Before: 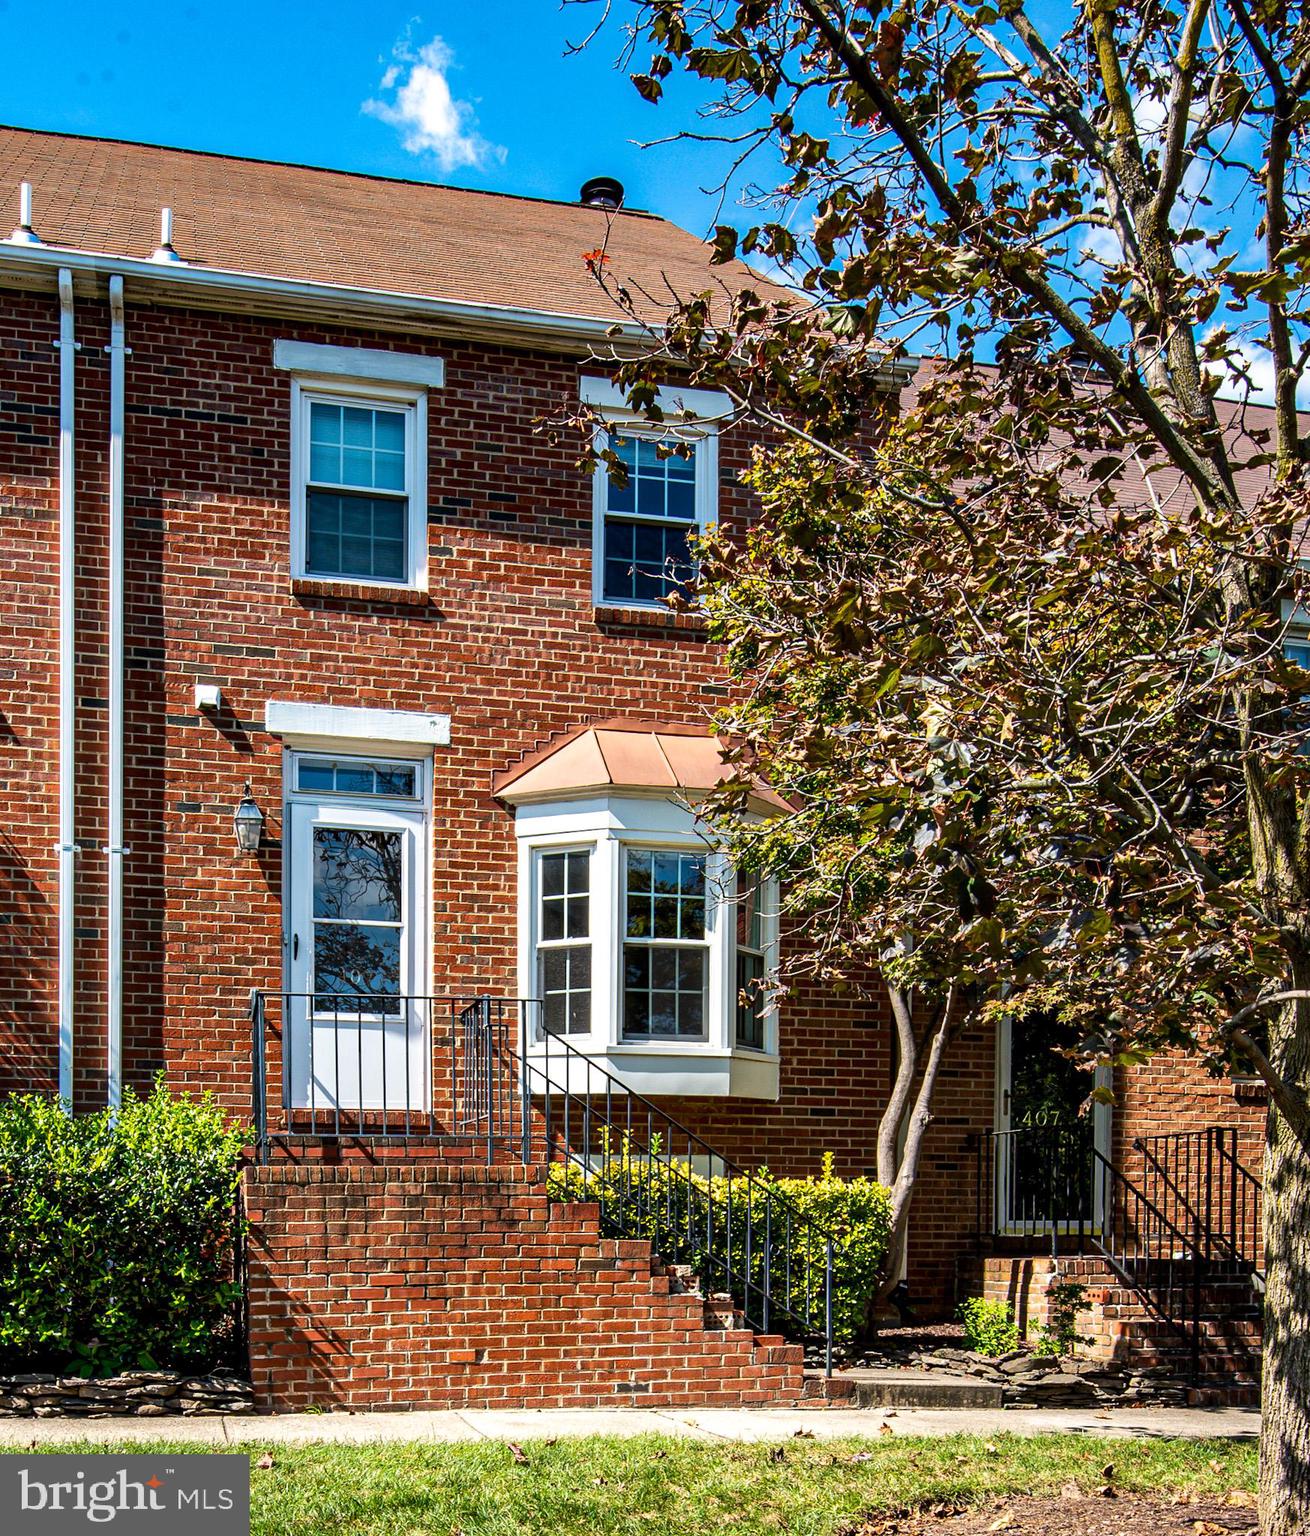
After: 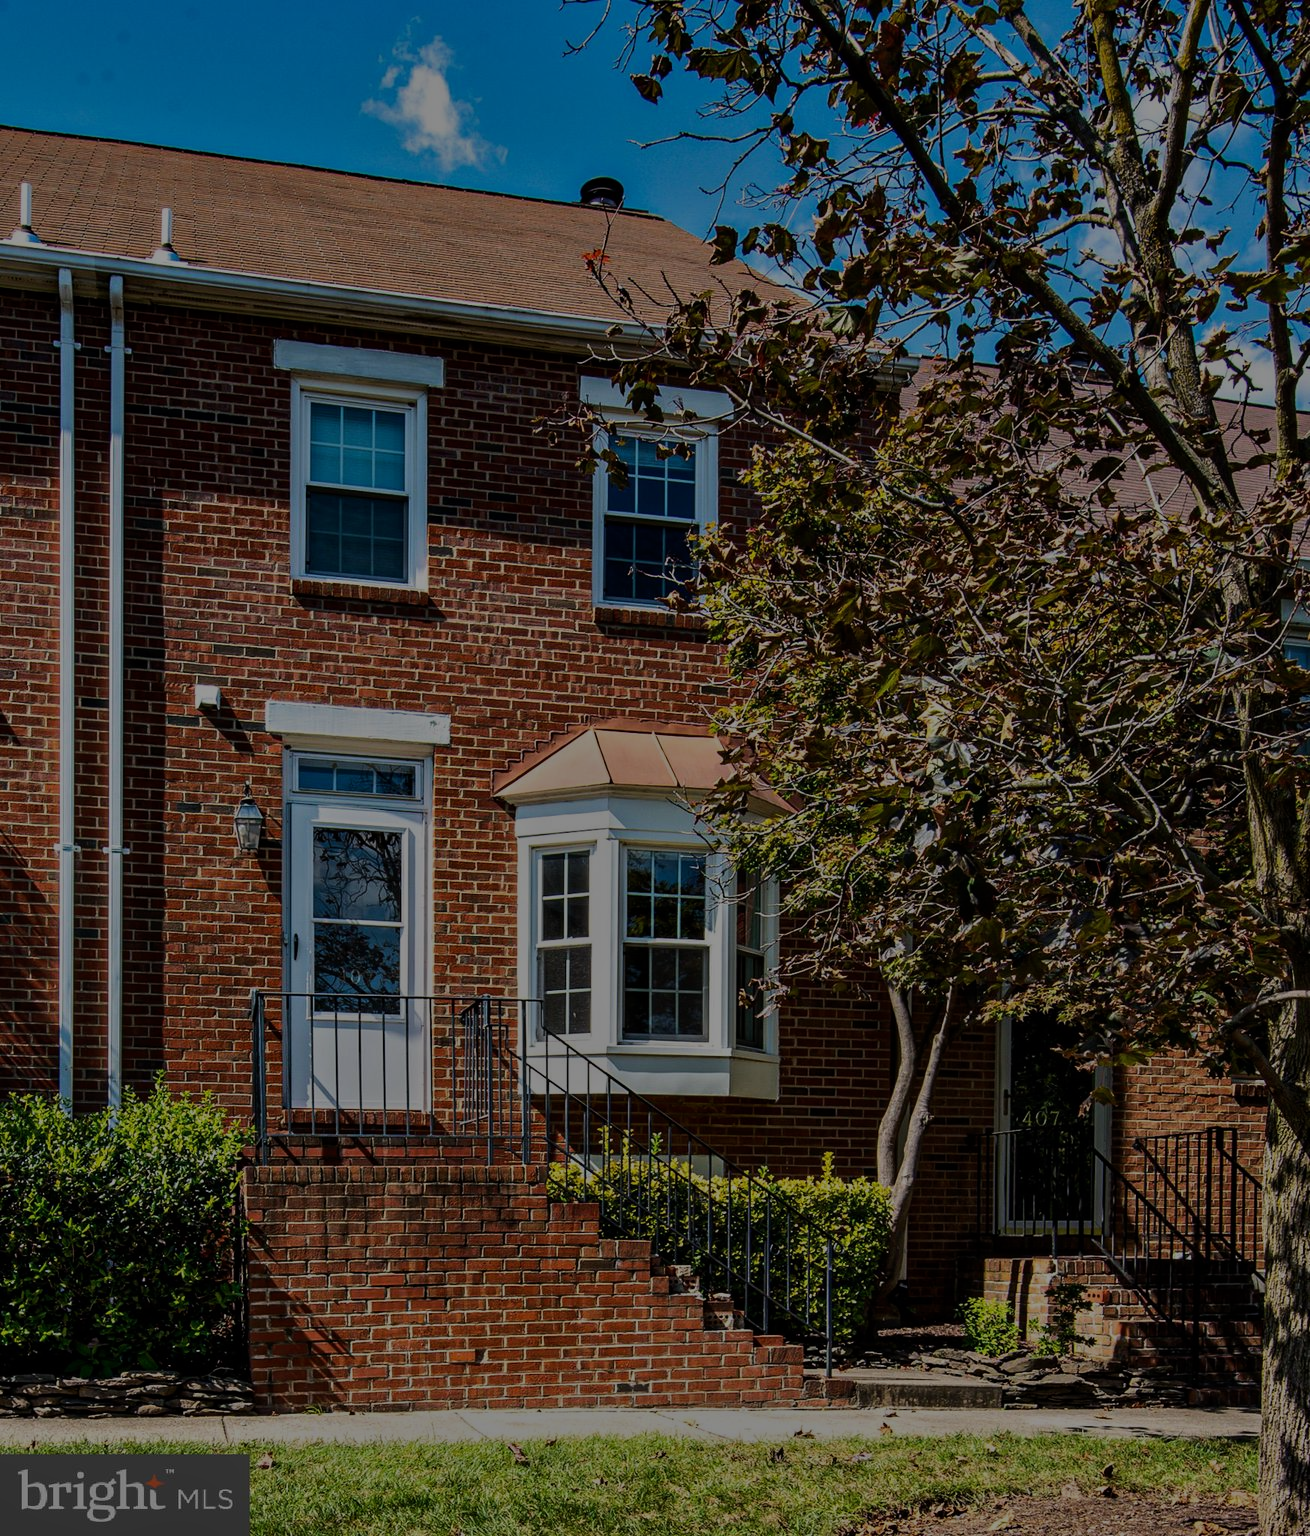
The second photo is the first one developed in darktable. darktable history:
tone equalizer: -8 EV -1.99 EV, -7 EV -2 EV, -6 EV -1.97 EV, -5 EV -1.98 EV, -4 EV -1.99 EV, -3 EV -1.97 EV, -2 EV -1.97 EV, -1 EV -1.62 EV, +0 EV -1.98 EV
